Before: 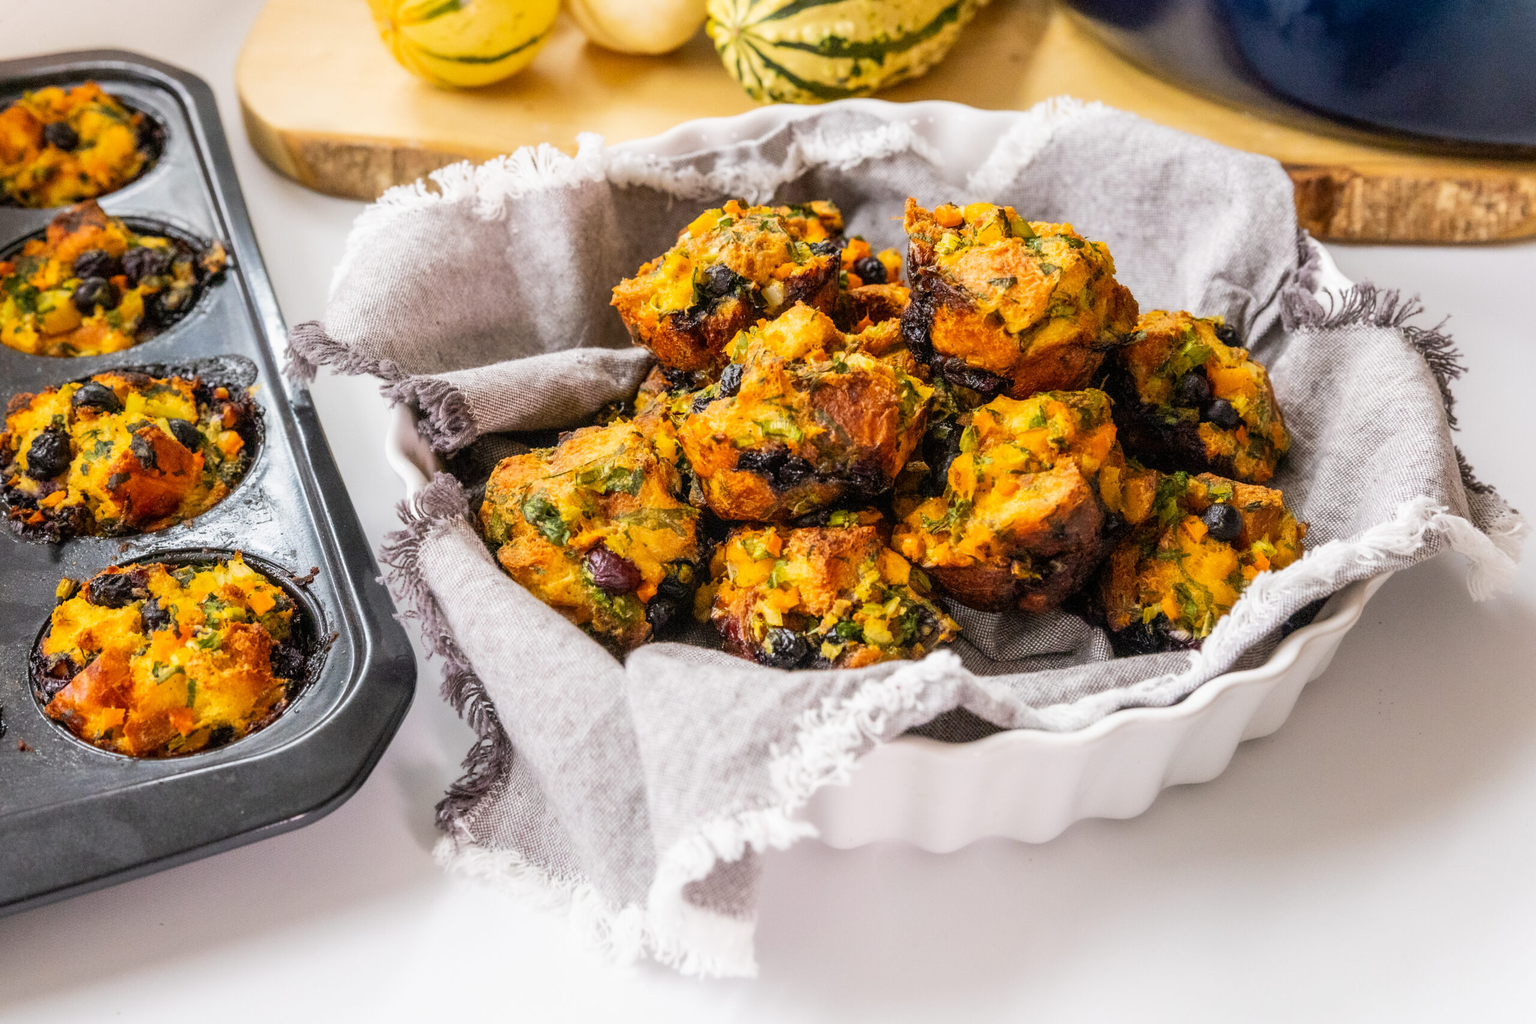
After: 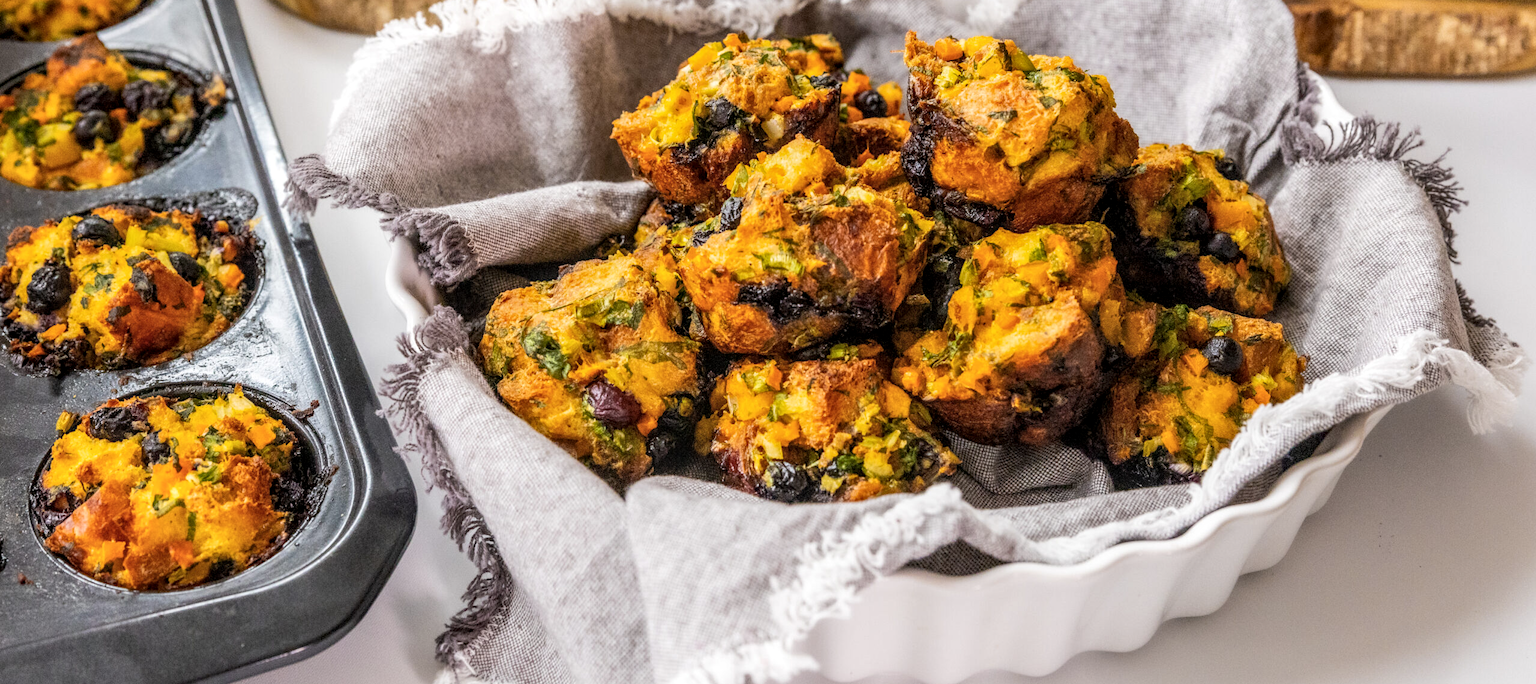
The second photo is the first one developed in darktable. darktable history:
crop: top 16.315%, bottom 16.748%
color zones: curves: ch1 [(0.077, 0.436) (0.25, 0.5) (0.75, 0.5)]
local contrast: on, module defaults
